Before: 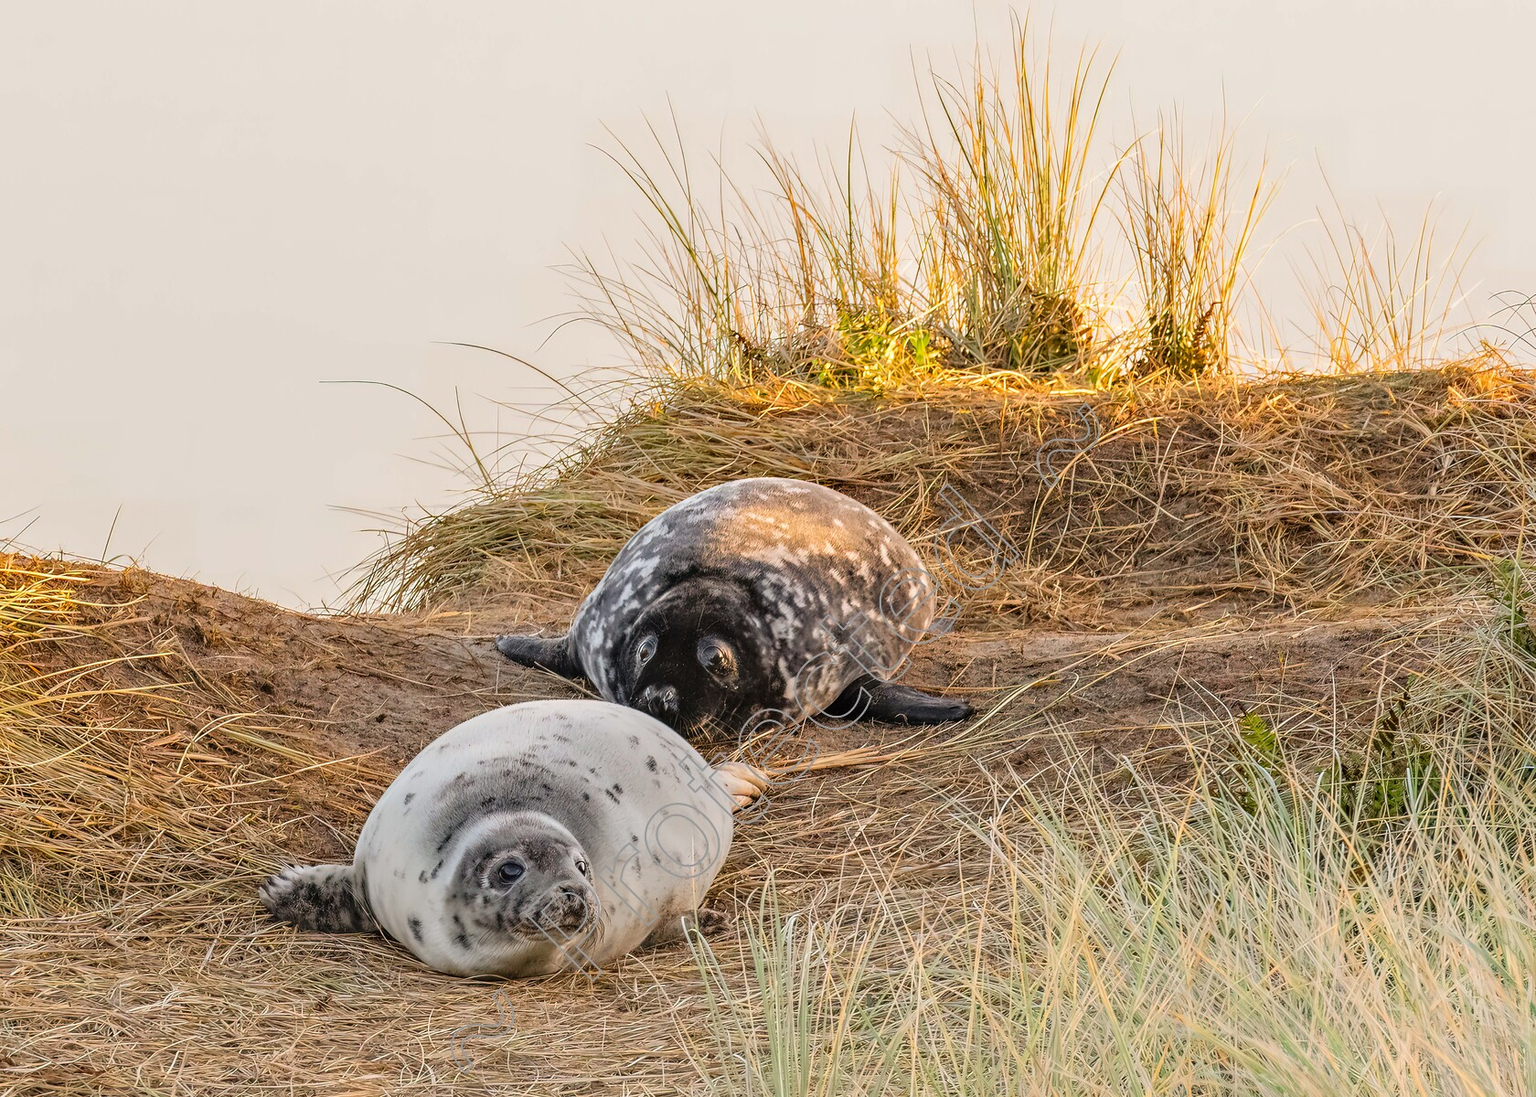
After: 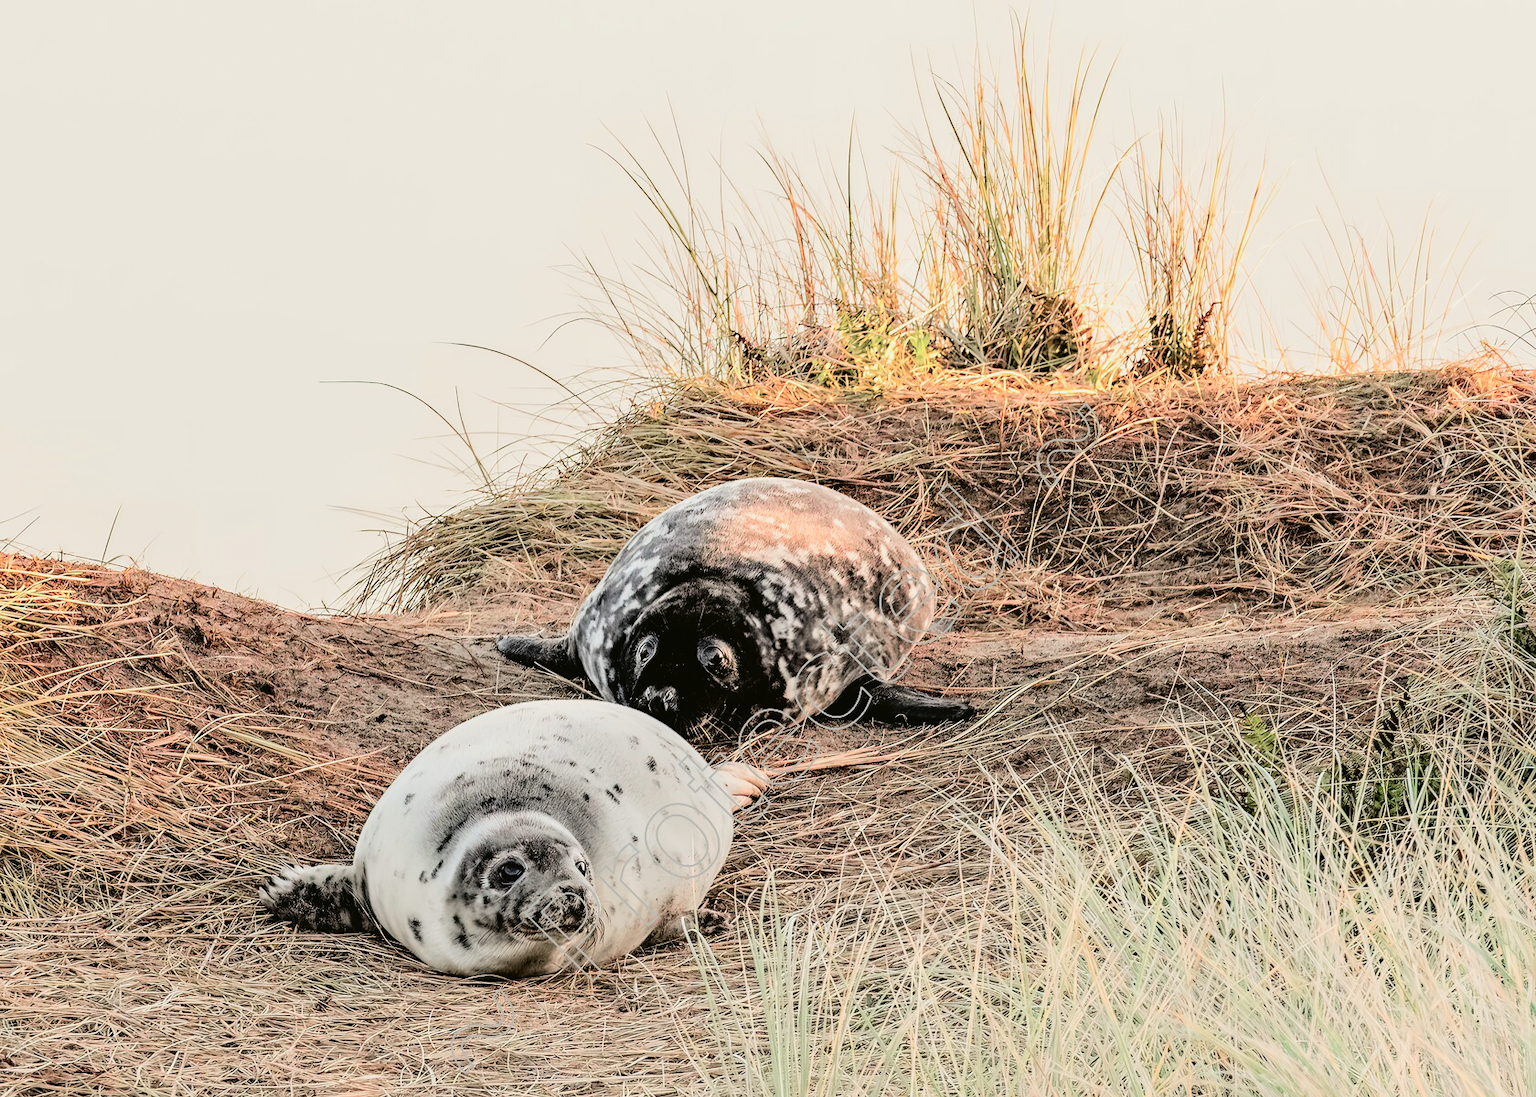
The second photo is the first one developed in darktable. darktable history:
tone curve: curves: ch0 [(0, 0.023) (0.087, 0.065) (0.184, 0.168) (0.45, 0.54) (0.57, 0.683) (0.722, 0.825) (0.877, 0.948) (1, 1)]; ch1 [(0, 0) (0.388, 0.369) (0.447, 0.447) (0.505, 0.5) (0.534, 0.528) (0.573, 0.583) (0.663, 0.68) (1, 1)]; ch2 [(0, 0) (0.314, 0.223) (0.427, 0.405) (0.492, 0.505) (0.531, 0.55) (0.589, 0.599) (1, 1)], color space Lab, independent channels, preserve colors none
color contrast: blue-yellow contrast 0.7
filmic rgb: black relative exposure -5 EV, hardness 2.88, contrast 1.2, highlights saturation mix -30%
